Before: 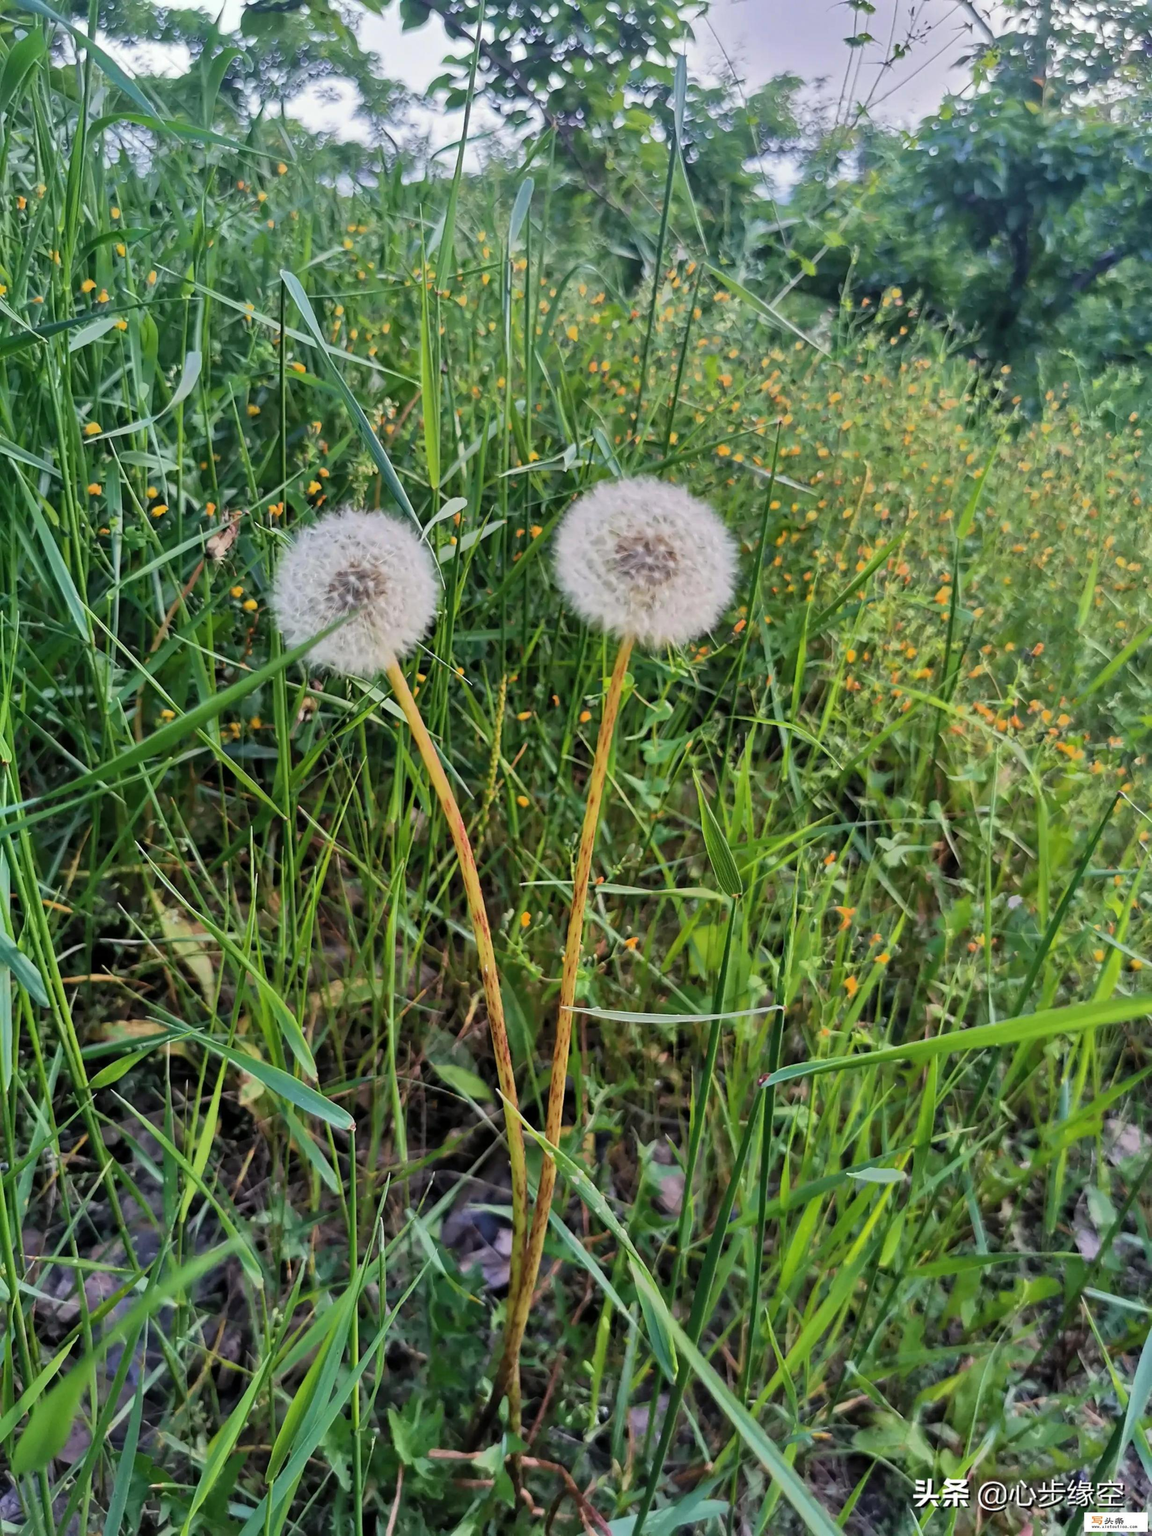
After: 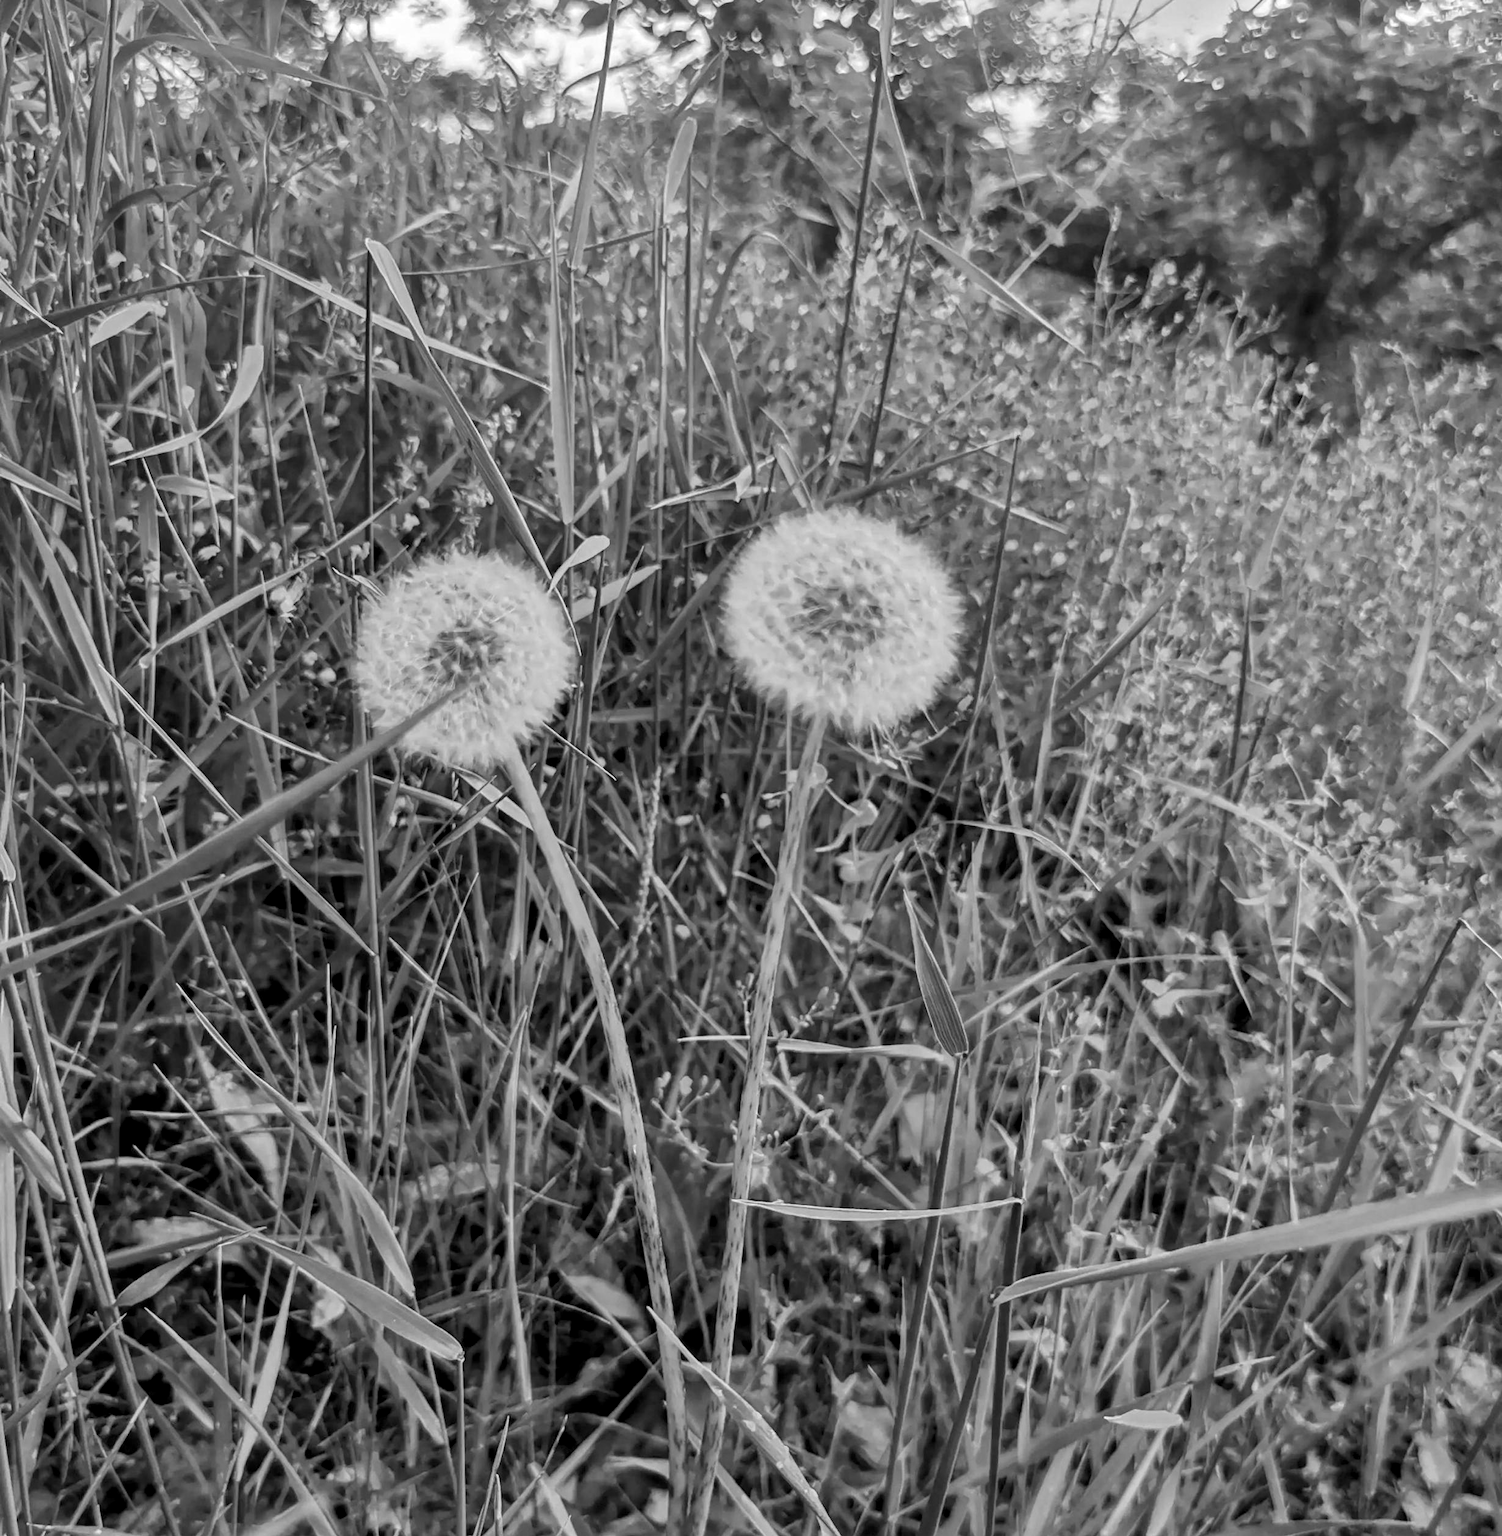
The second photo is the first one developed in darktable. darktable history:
monochrome: a 1.94, b -0.638
crop: top 5.667%, bottom 17.637%
white balance: red 0.976, blue 1.04
local contrast: on, module defaults
